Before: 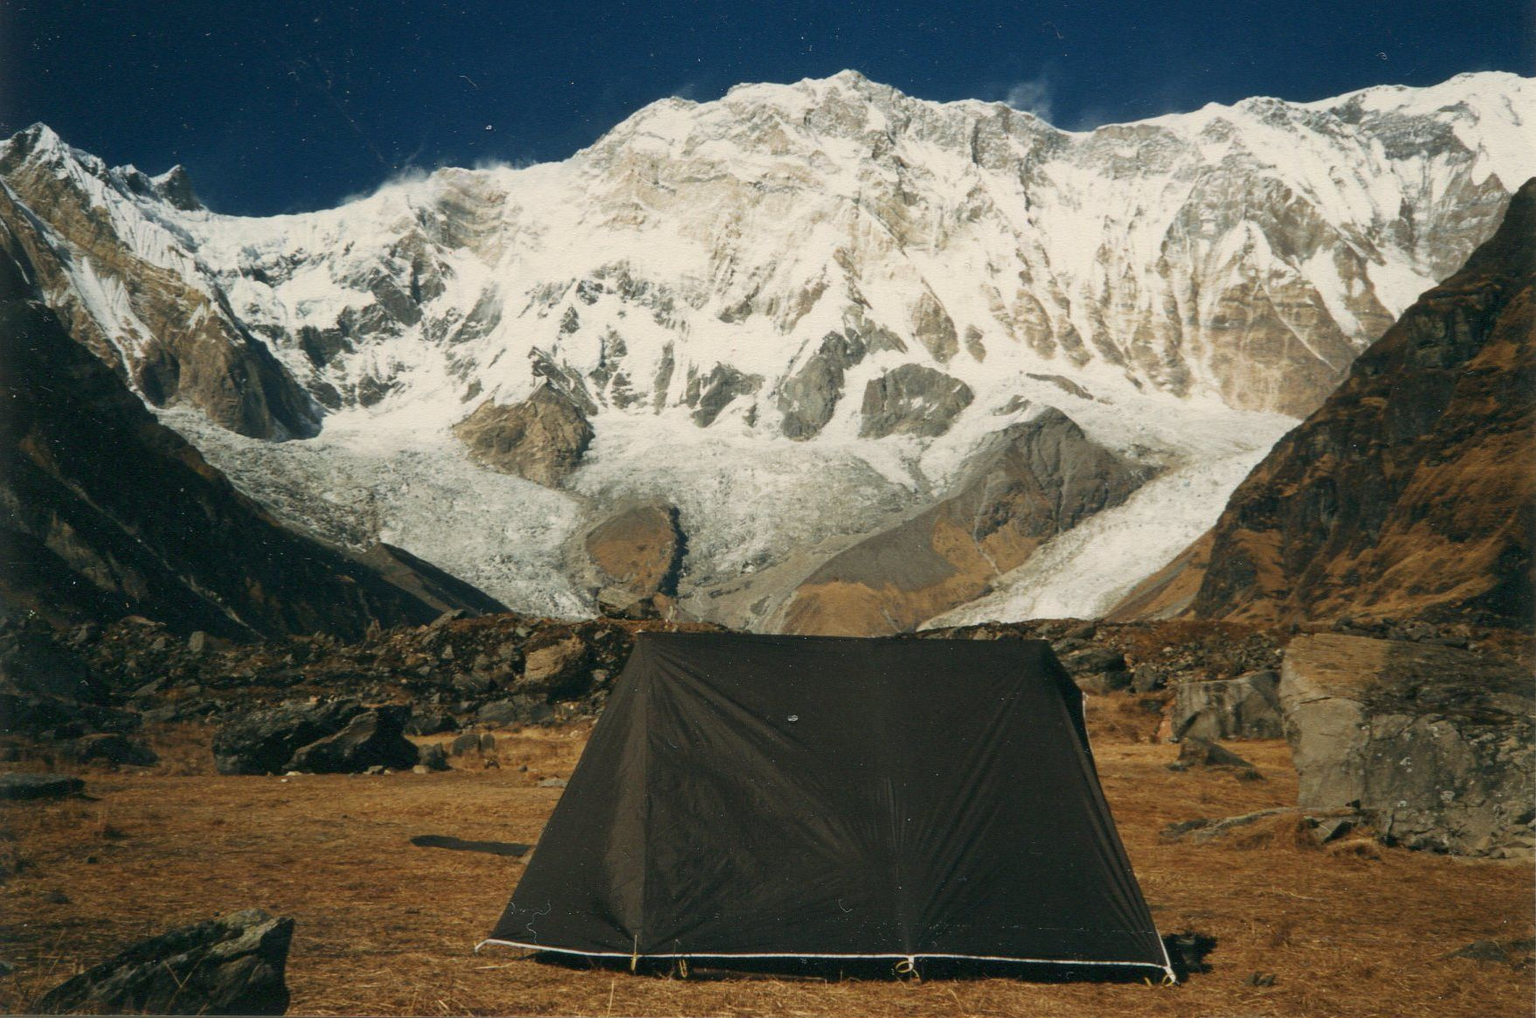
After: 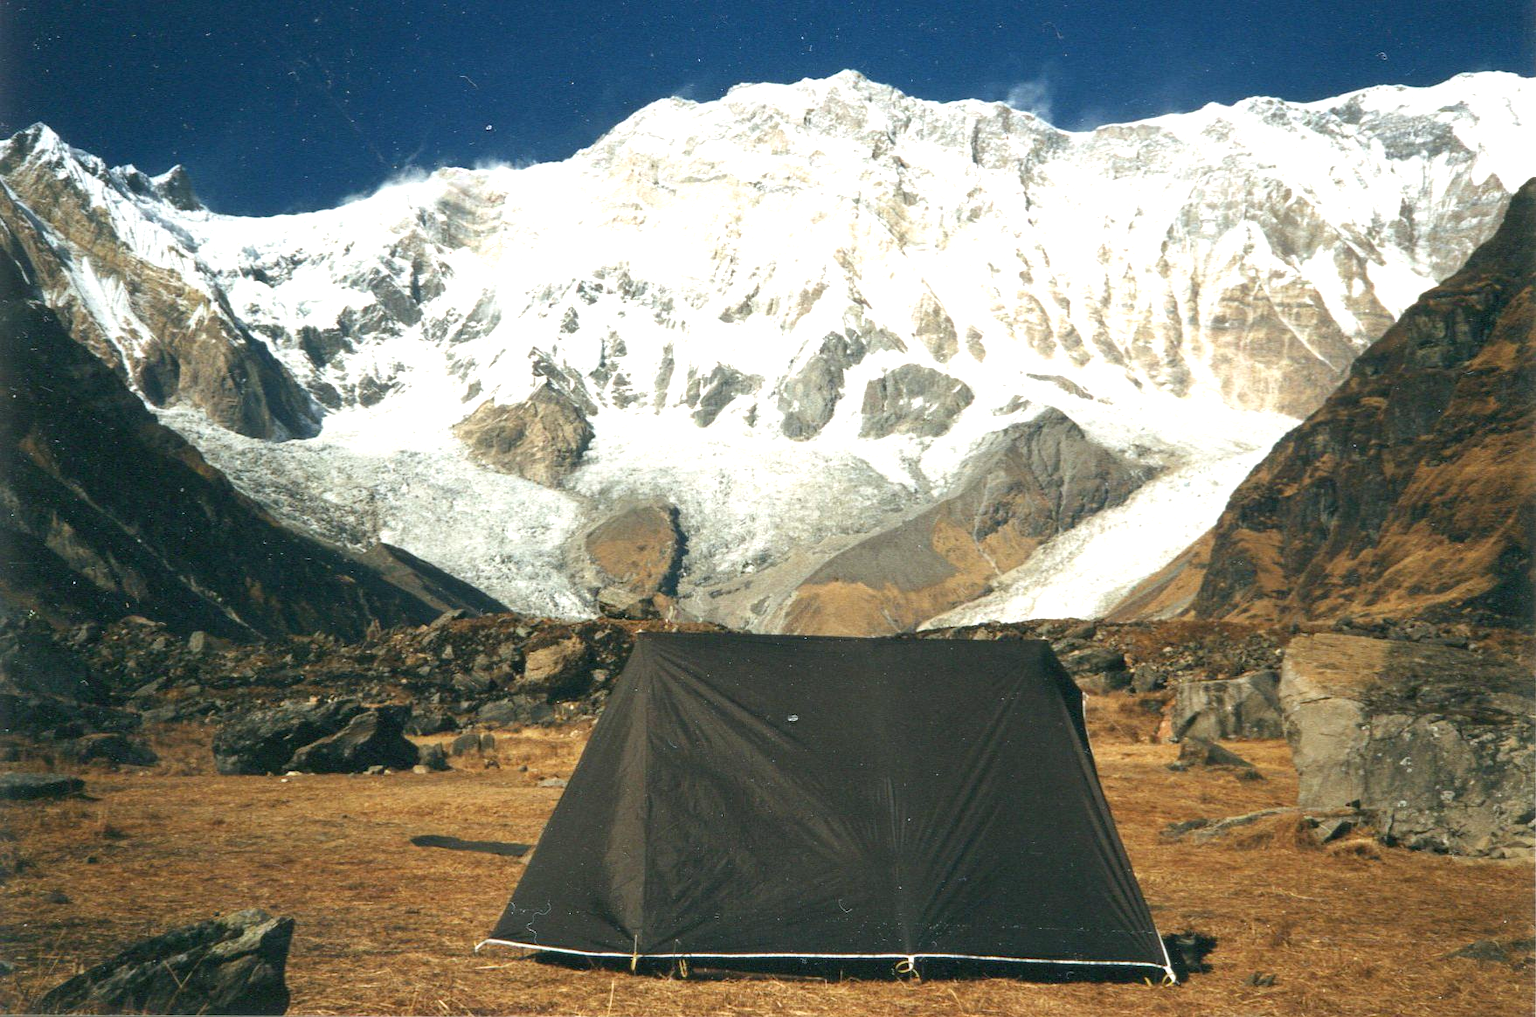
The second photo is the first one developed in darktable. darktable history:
white balance: red 0.974, blue 1.044
base curve: preserve colors none
exposure: black level correction 0, exposure 1 EV, compensate exposure bias true, compensate highlight preservation false
